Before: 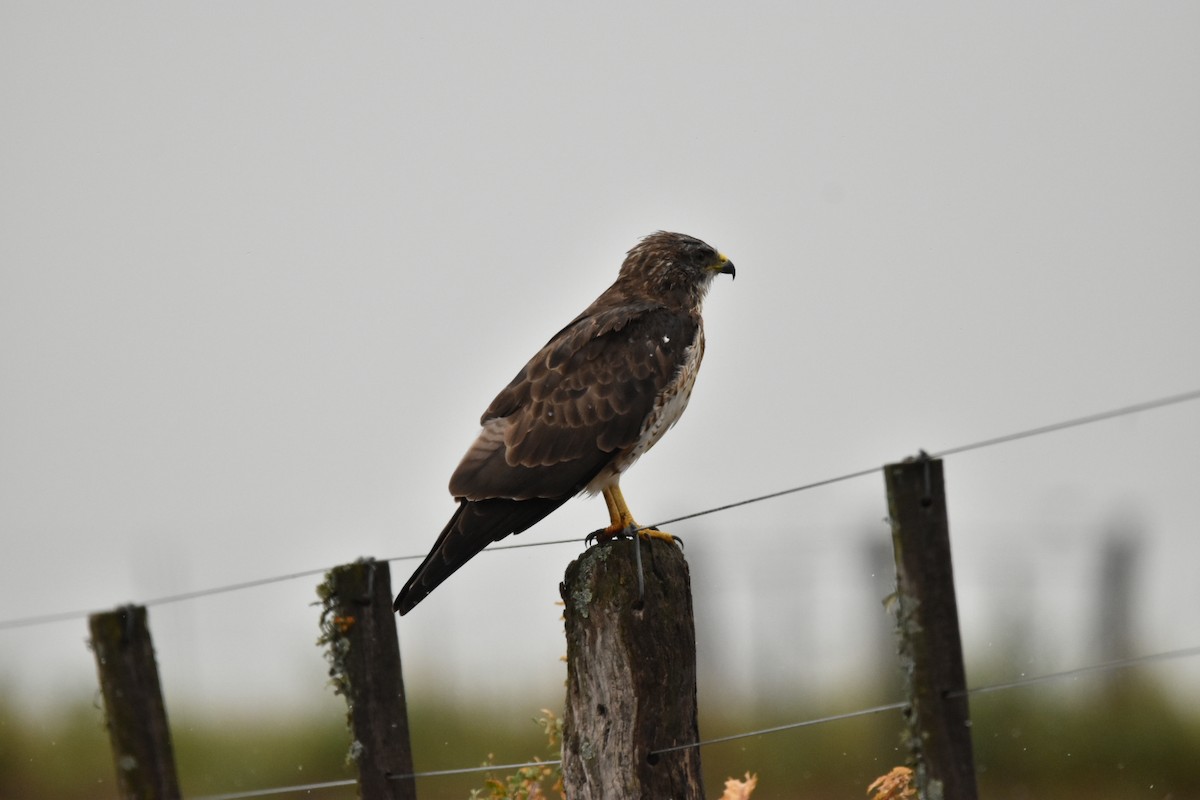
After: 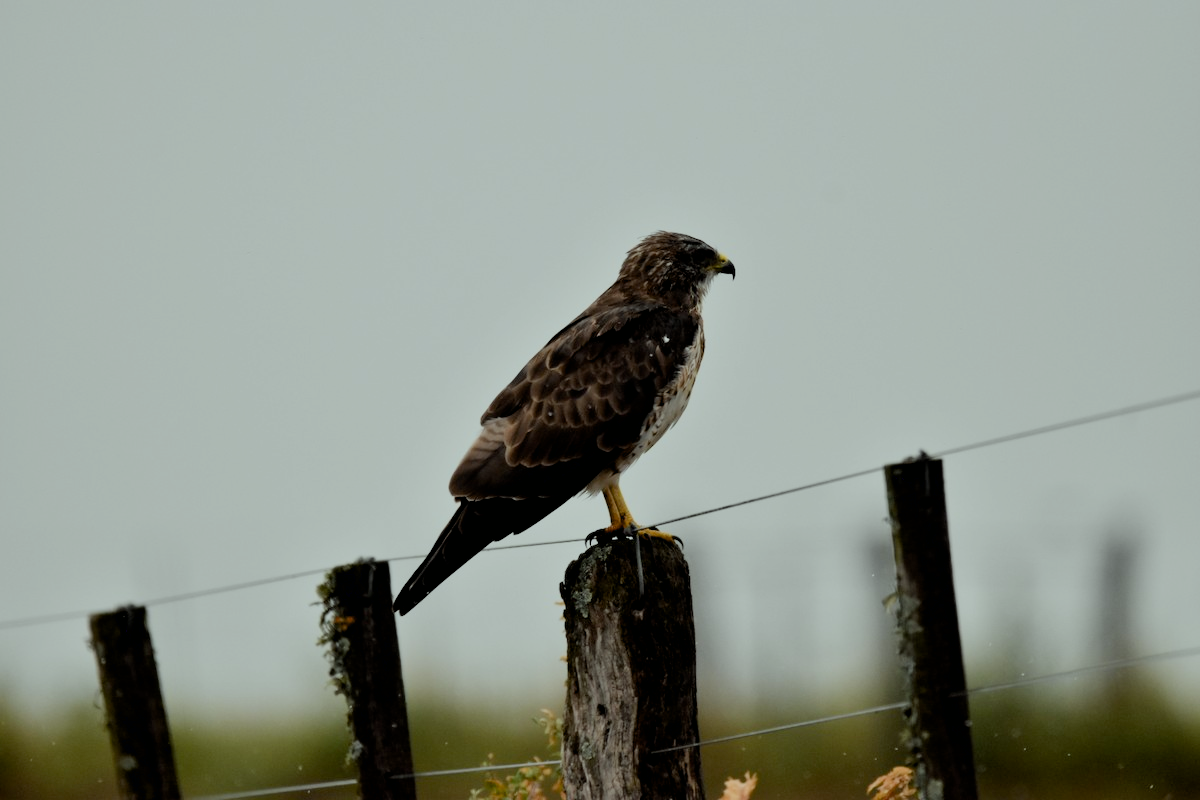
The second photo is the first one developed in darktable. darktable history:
exposure: black level correction 0.011, compensate highlight preservation false
filmic rgb: black relative exposure -7.65 EV, white relative exposure 4.56 EV, hardness 3.61
color correction: highlights a* -6.42, highlights b* 0.446
